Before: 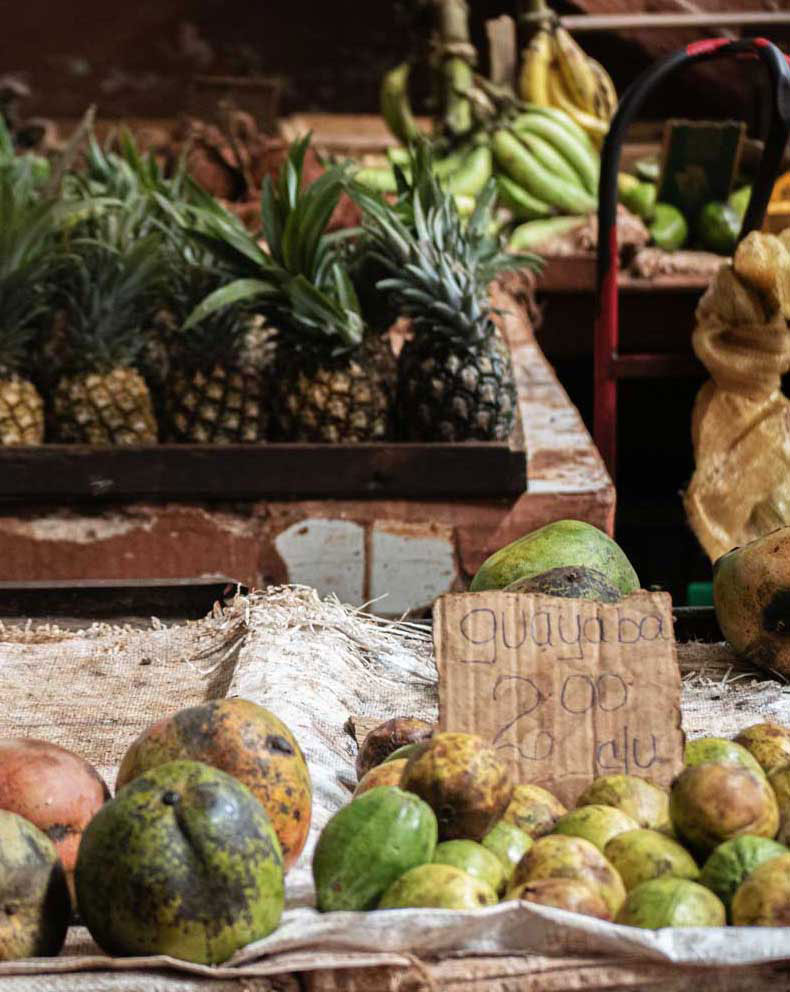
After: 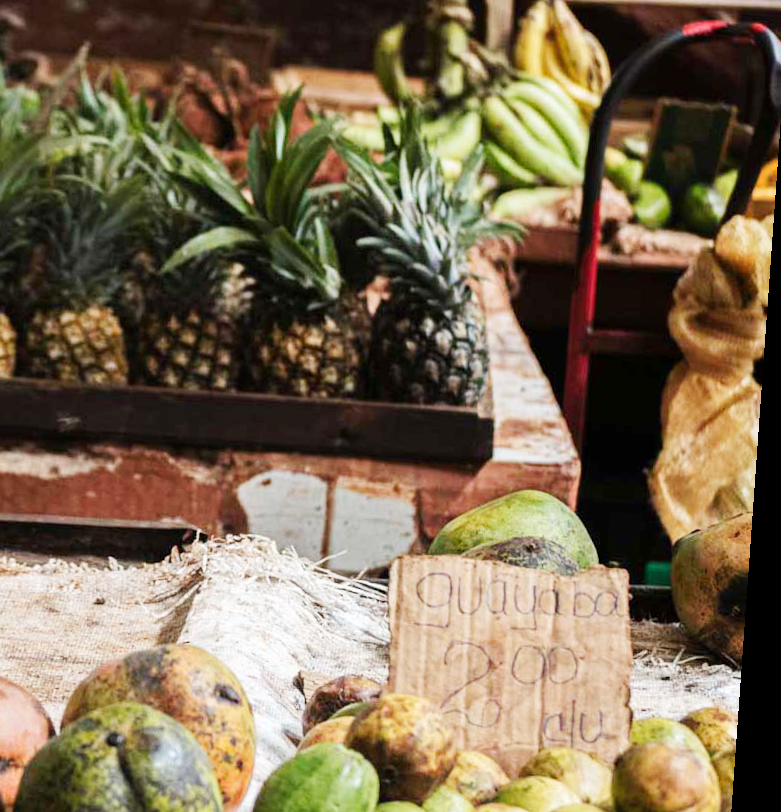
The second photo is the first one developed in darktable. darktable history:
tone curve: curves: ch0 [(0, 0) (0.003, 0.003) (0.011, 0.014) (0.025, 0.033) (0.044, 0.06) (0.069, 0.096) (0.1, 0.132) (0.136, 0.174) (0.177, 0.226) (0.224, 0.282) (0.277, 0.352) (0.335, 0.435) (0.399, 0.524) (0.468, 0.615) (0.543, 0.695) (0.623, 0.771) (0.709, 0.835) (0.801, 0.894) (0.898, 0.944) (1, 1)], preserve colors none
crop: left 8.155%, top 6.611%, bottom 15.385%
rotate and perspective: rotation 4.1°, automatic cropping off
